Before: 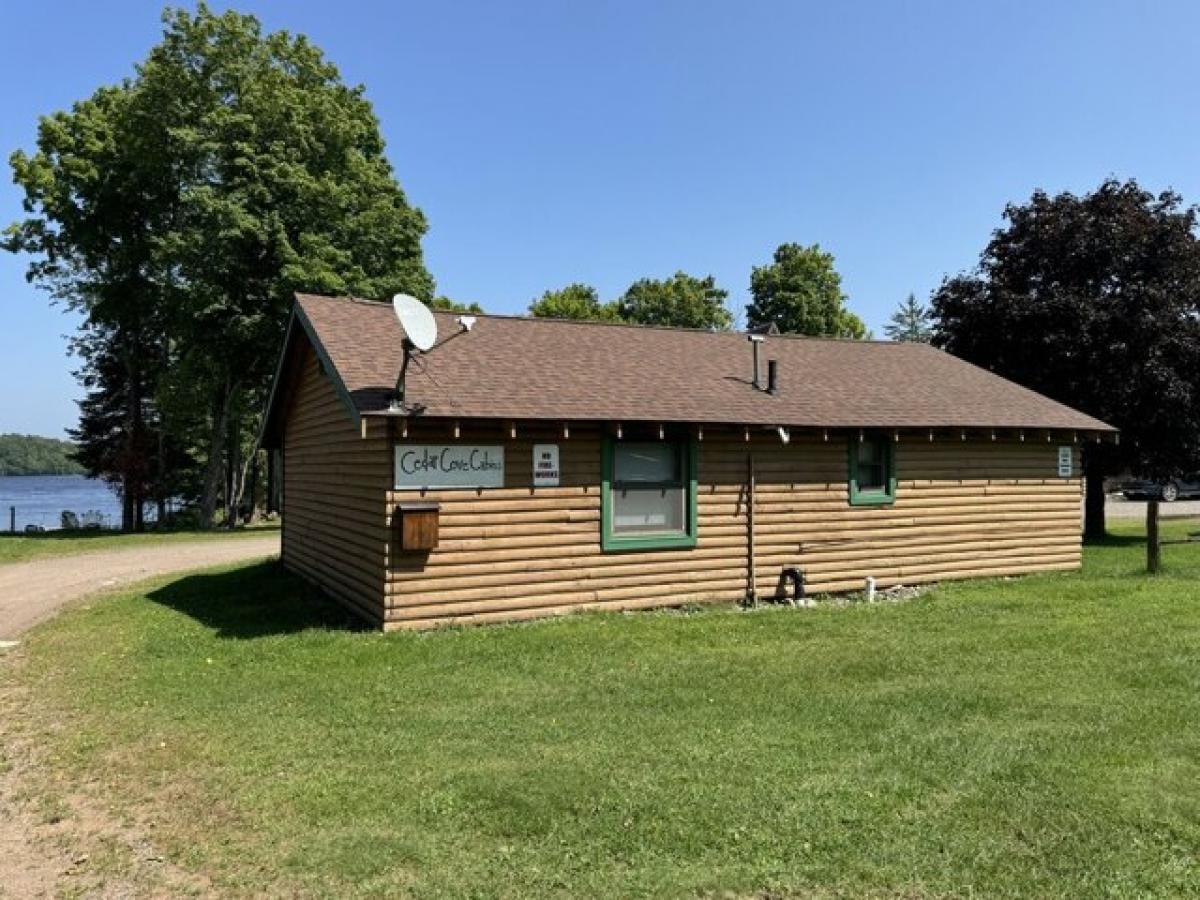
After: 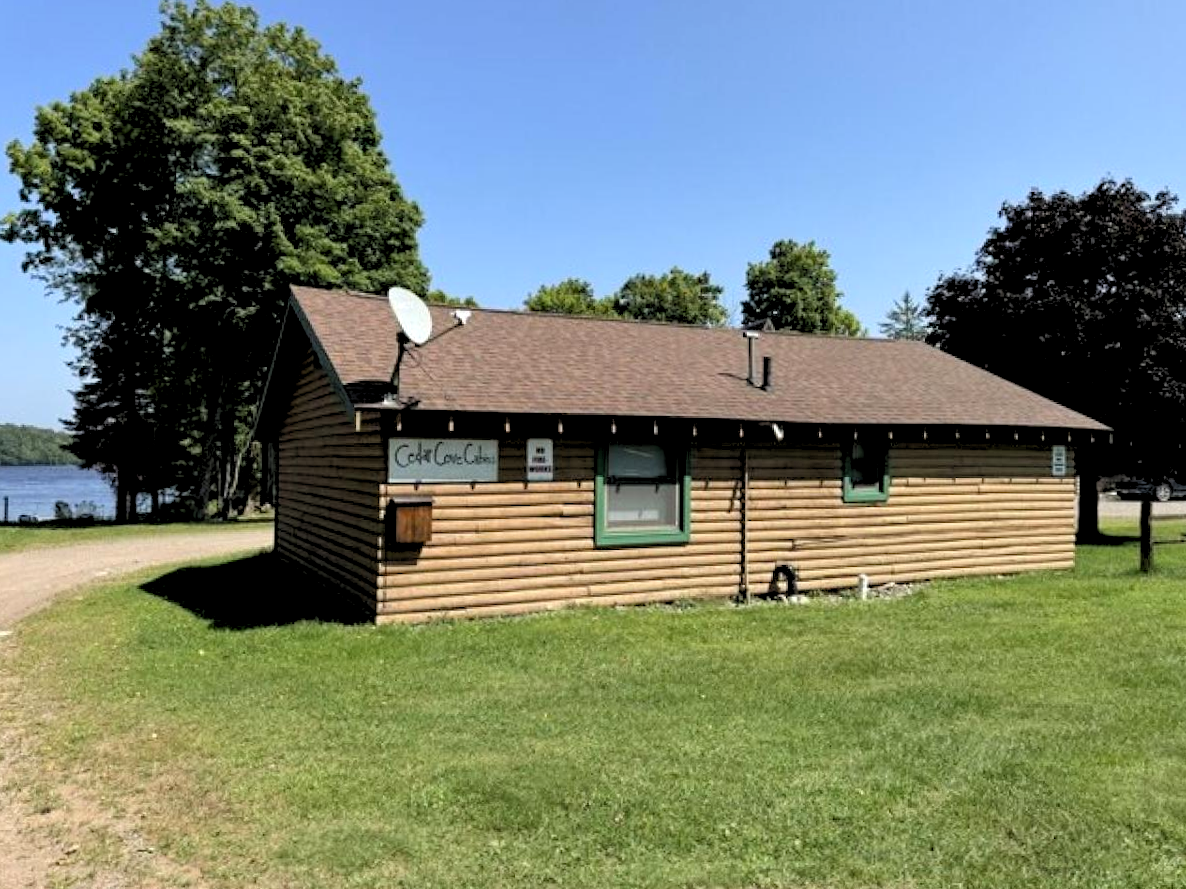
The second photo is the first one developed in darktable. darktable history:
crop and rotate: angle -0.5°
rgb levels: levels [[0.013, 0.434, 0.89], [0, 0.5, 1], [0, 0.5, 1]]
